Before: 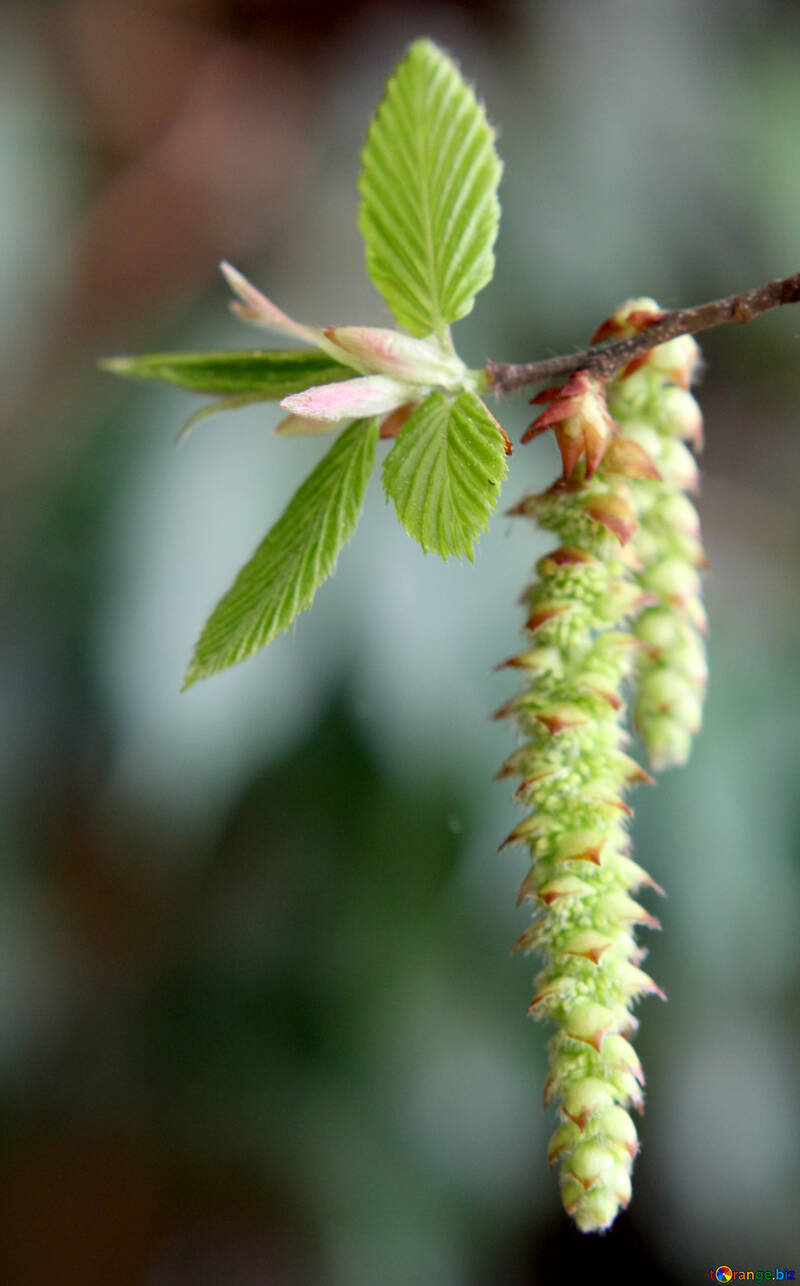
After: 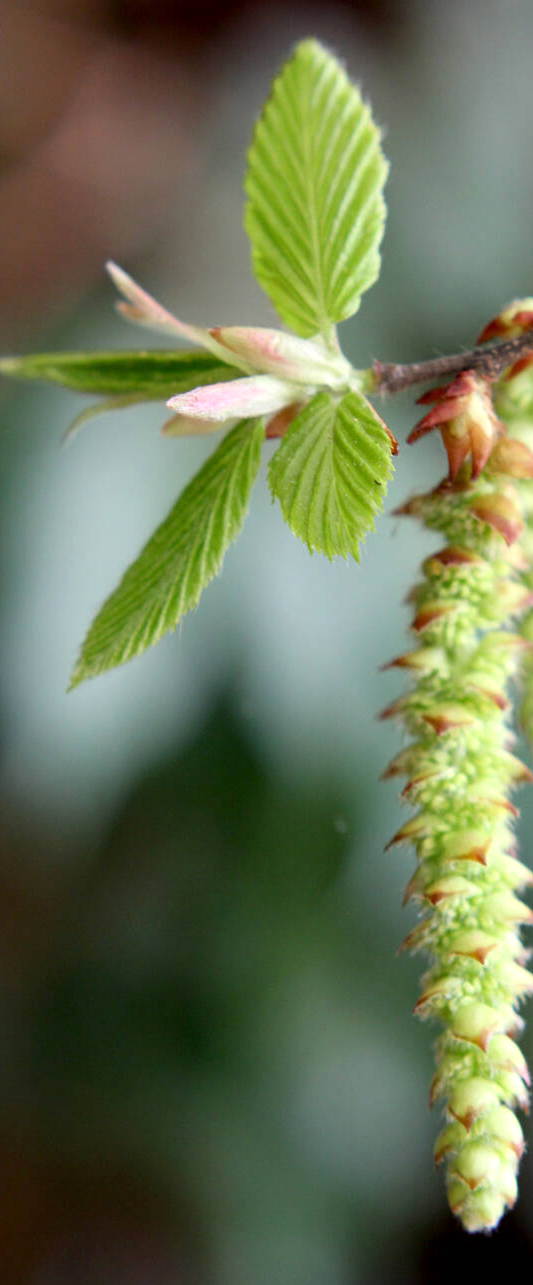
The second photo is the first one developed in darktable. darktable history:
exposure: exposure 0.128 EV, compensate highlight preservation false
crop and rotate: left 14.292%, right 19.041%
